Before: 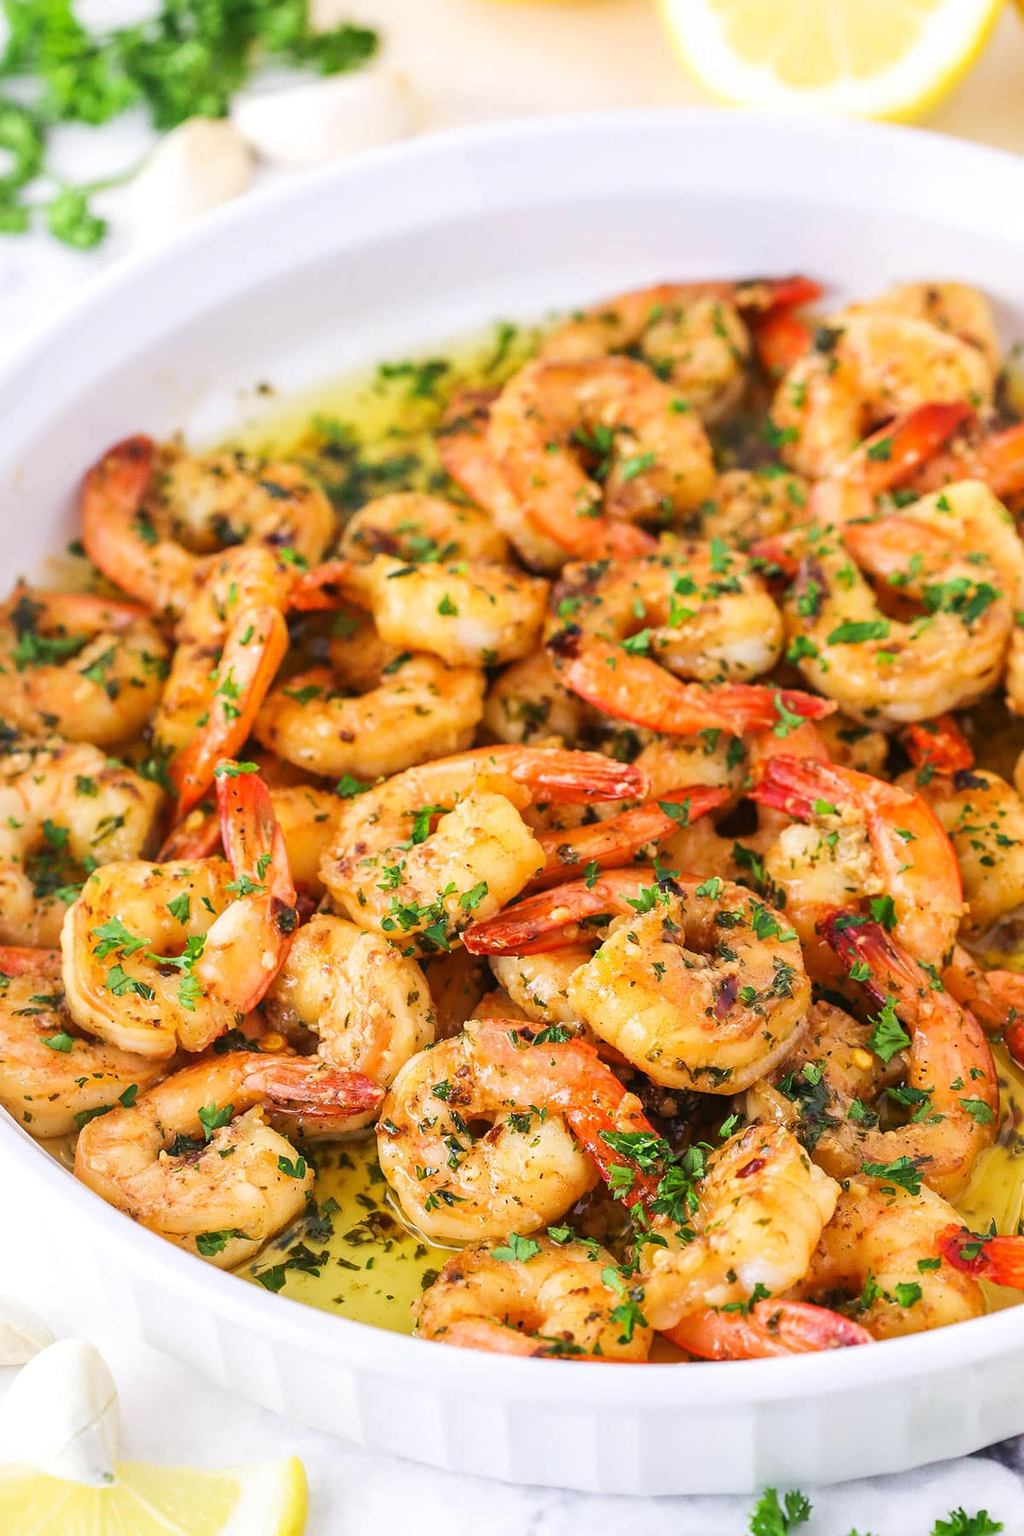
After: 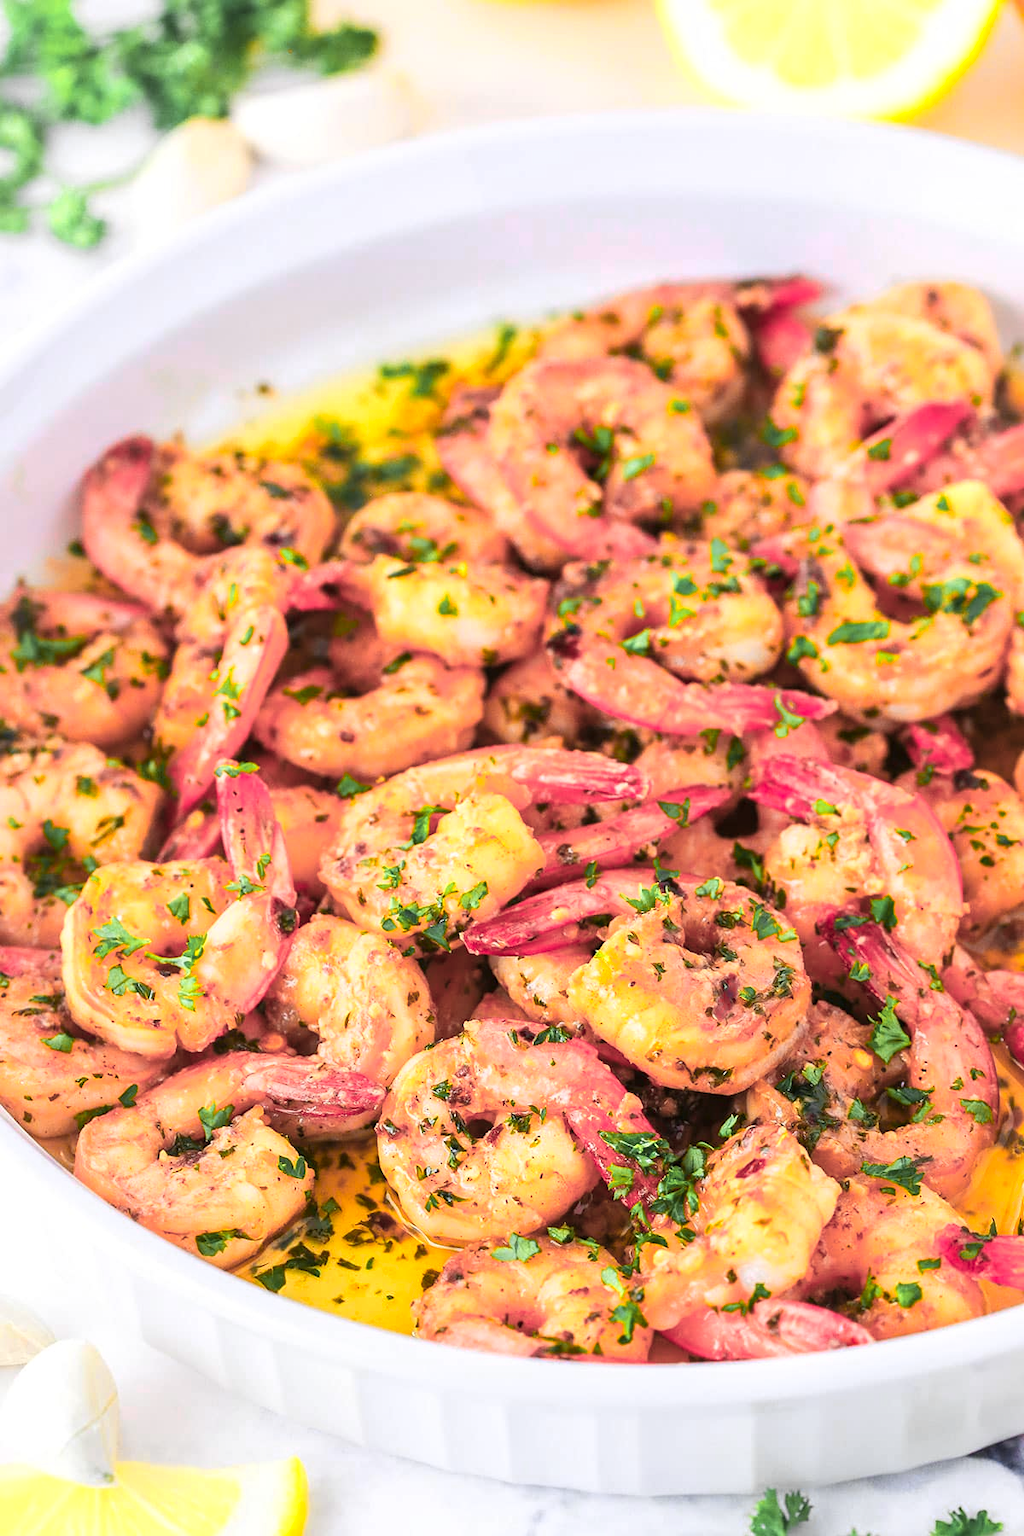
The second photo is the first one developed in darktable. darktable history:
color zones: curves: ch0 [(0.257, 0.558) (0.75, 0.565)]; ch1 [(0.004, 0.857) (0.14, 0.416) (0.257, 0.695) (0.442, 0.032) (0.736, 0.266) (0.891, 0.741)]; ch2 [(0, 0.623) (0.112, 0.436) (0.271, 0.474) (0.516, 0.64) (0.743, 0.286)]
